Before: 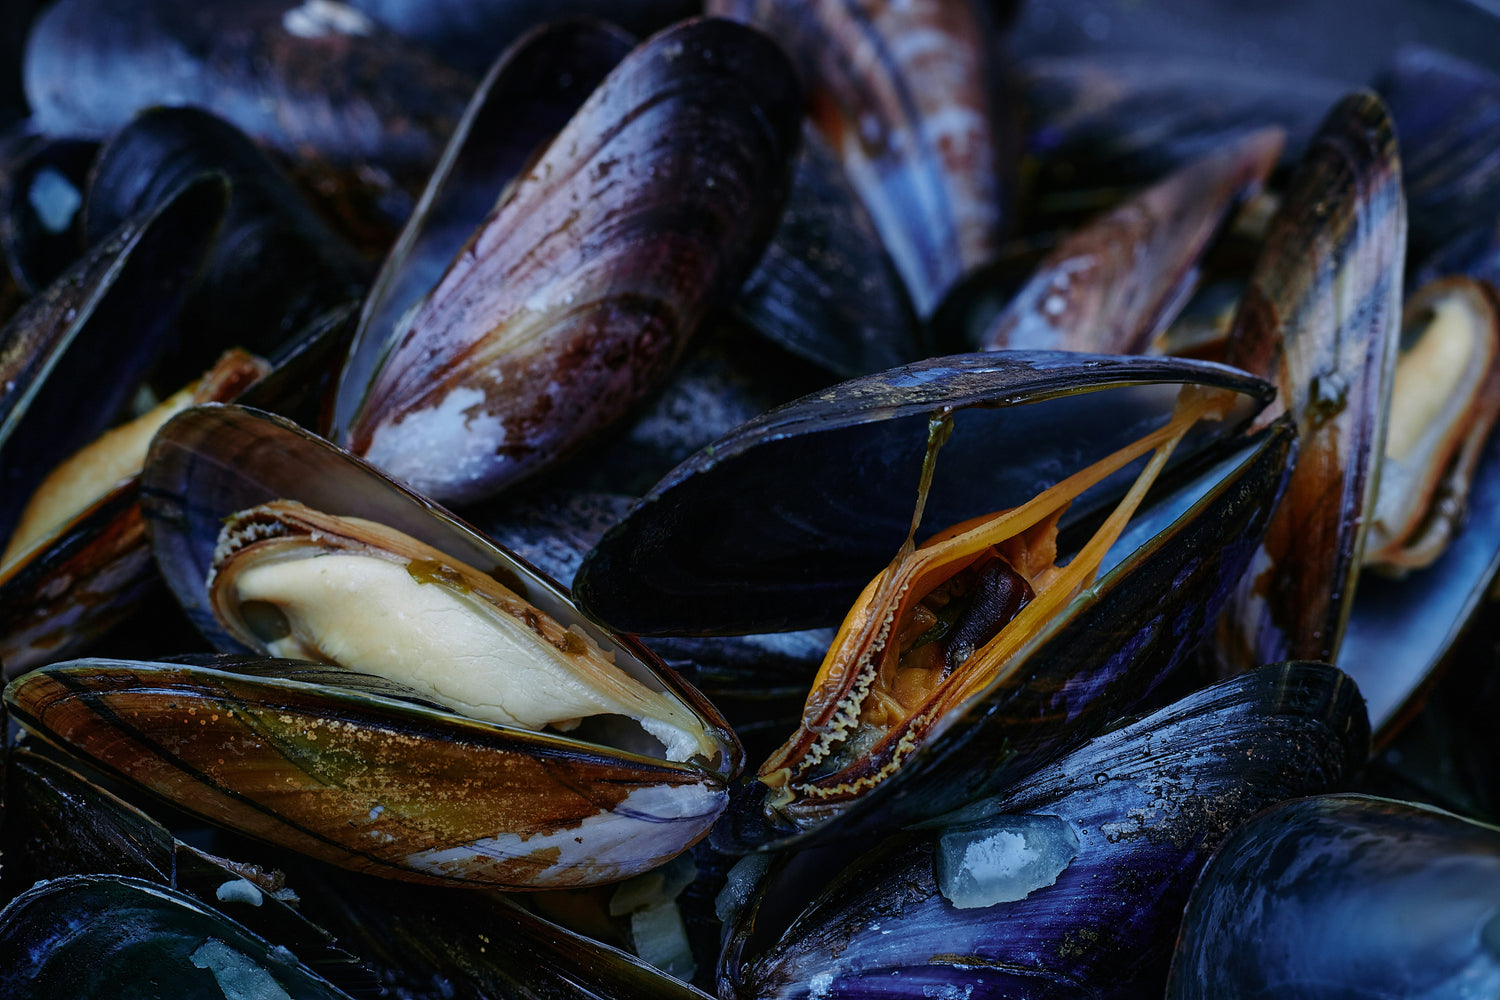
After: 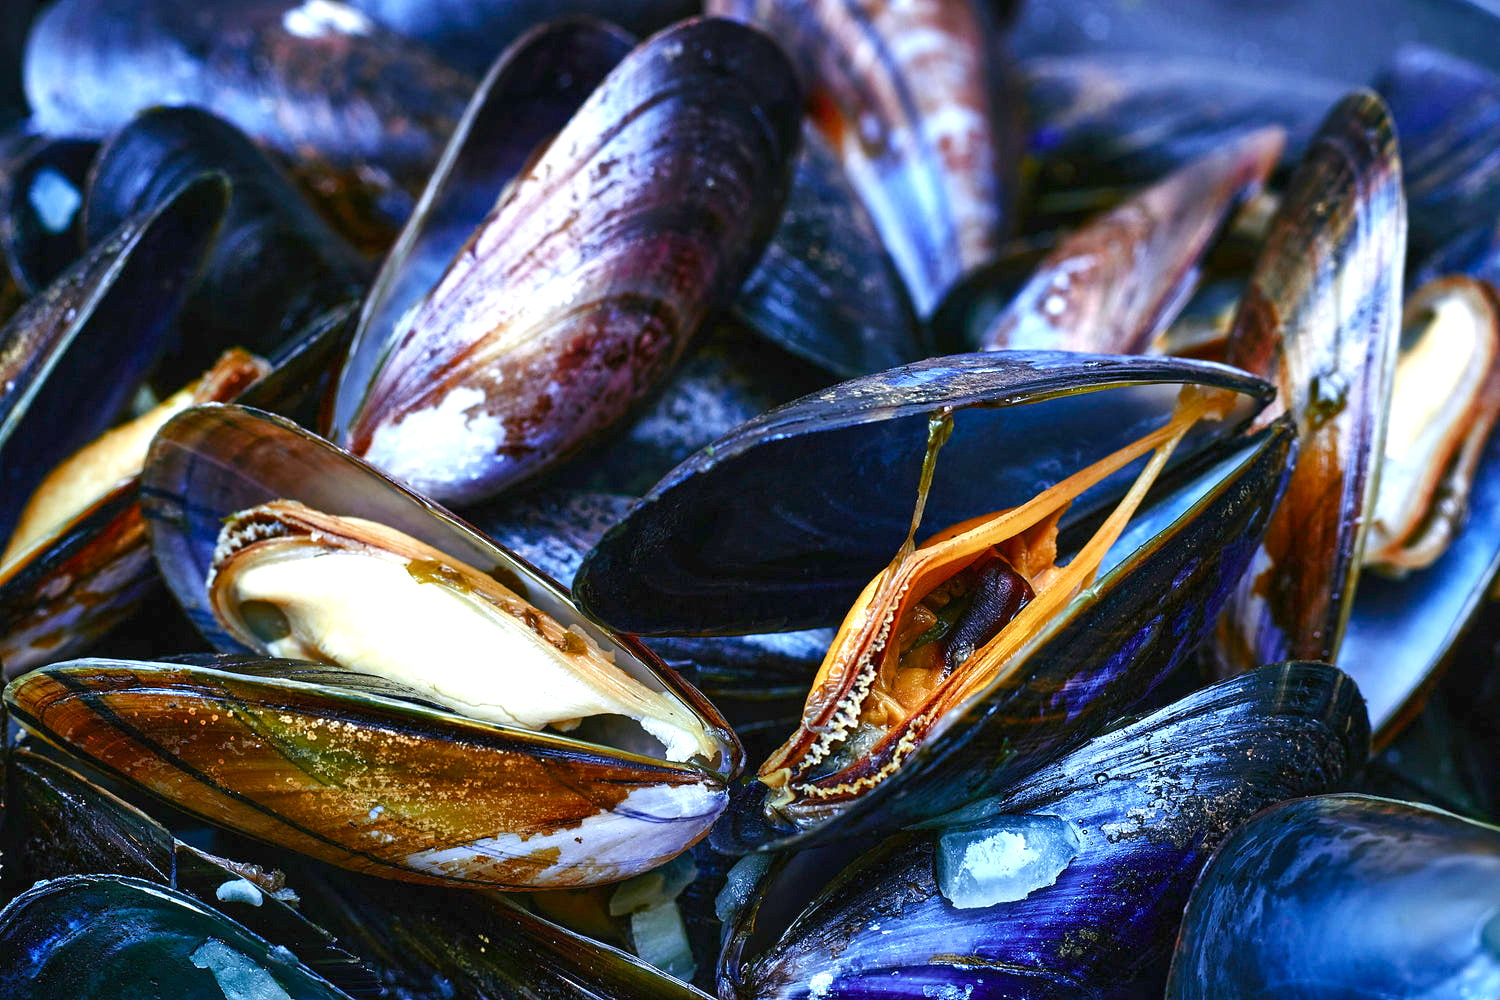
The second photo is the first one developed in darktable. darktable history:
exposure: black level correction 0, exposure 1.741 EV, compensate exposure bias true, compensate highlight preservation false
color balance rgb: perceptual saturation grading › global saturation 20%, perceptual saturation grading › highlights -25%, perceptual saturation grading › shadows 50%, global vibrance -25%
